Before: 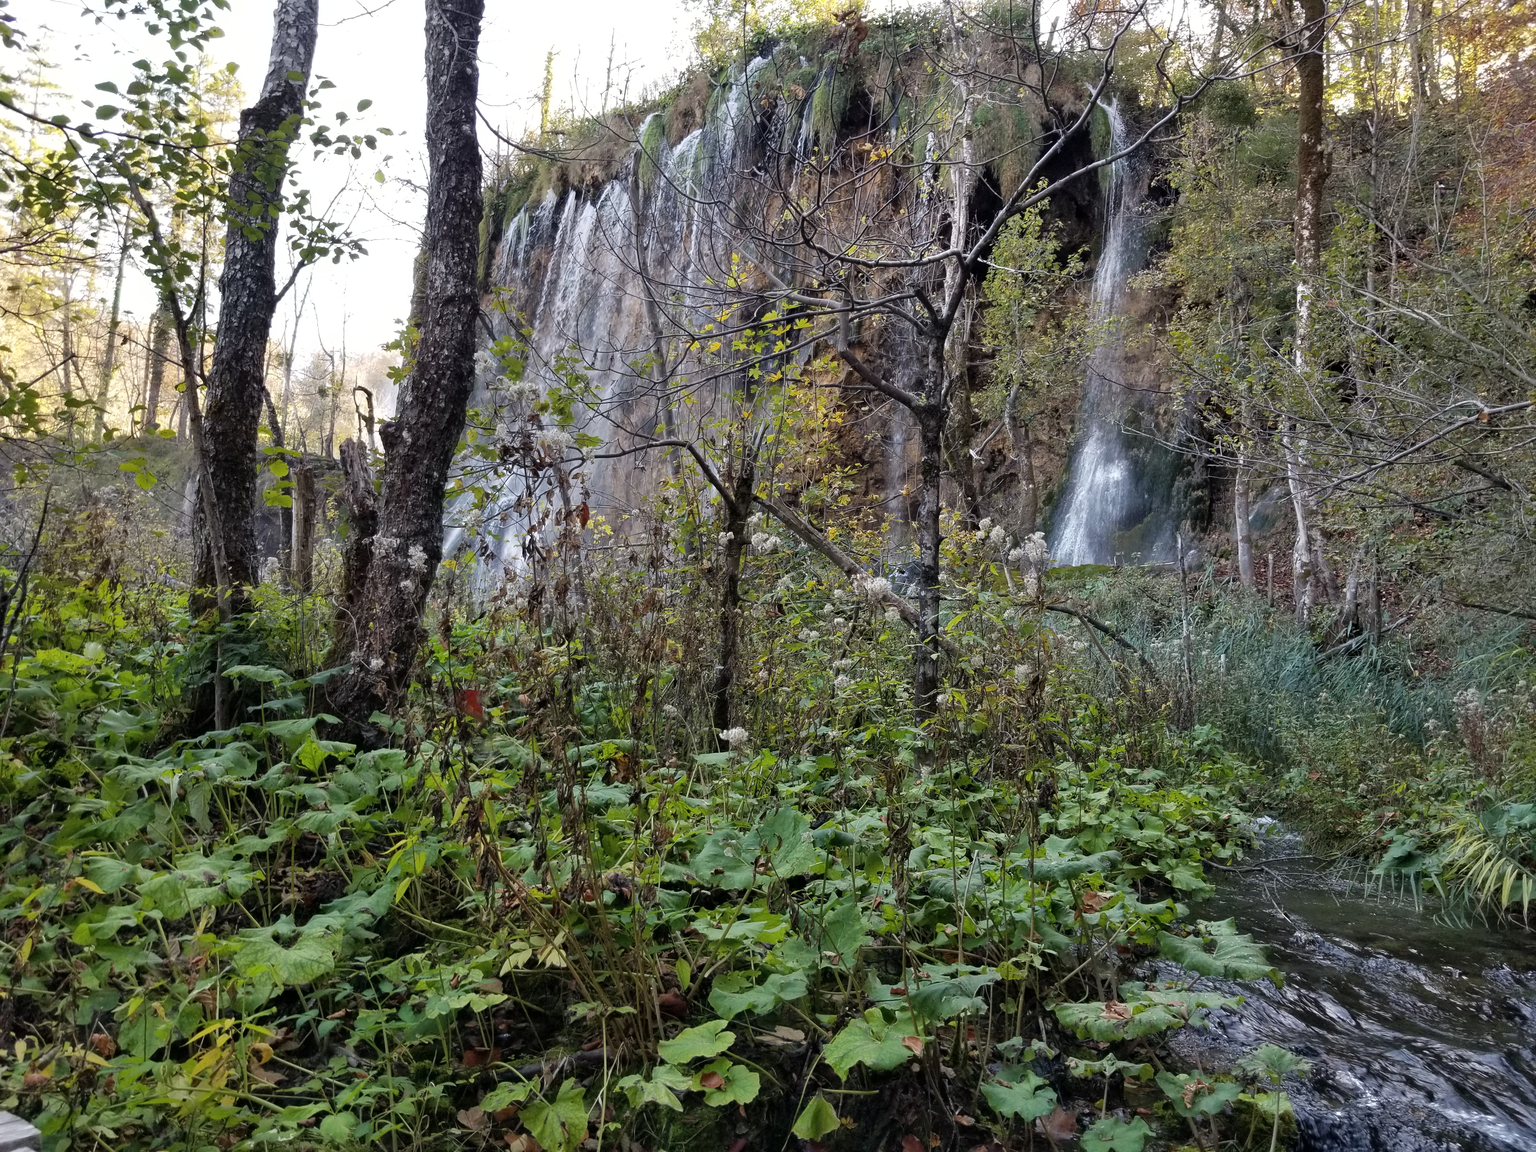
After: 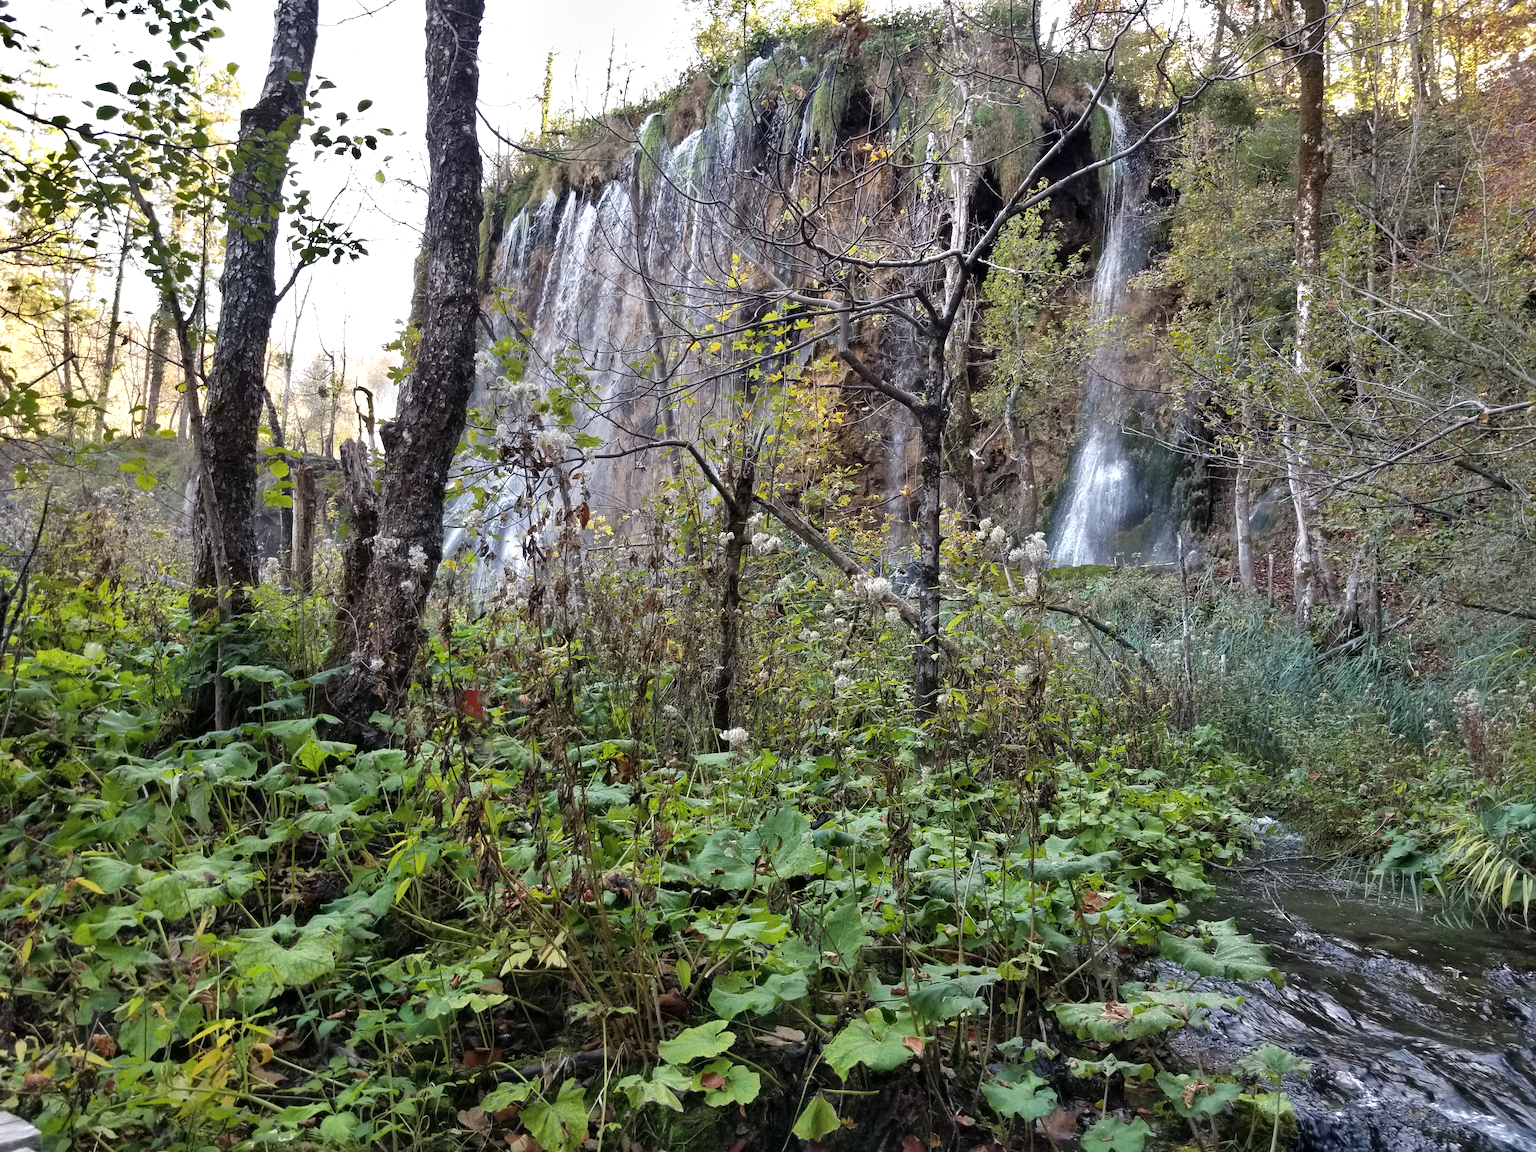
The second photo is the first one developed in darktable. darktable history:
shadows and highlights: shadows 12.02, white point adjustment 1.17, soften with gaussian
exposure: exposure 0.374 EV, compensate highlight preservation false
